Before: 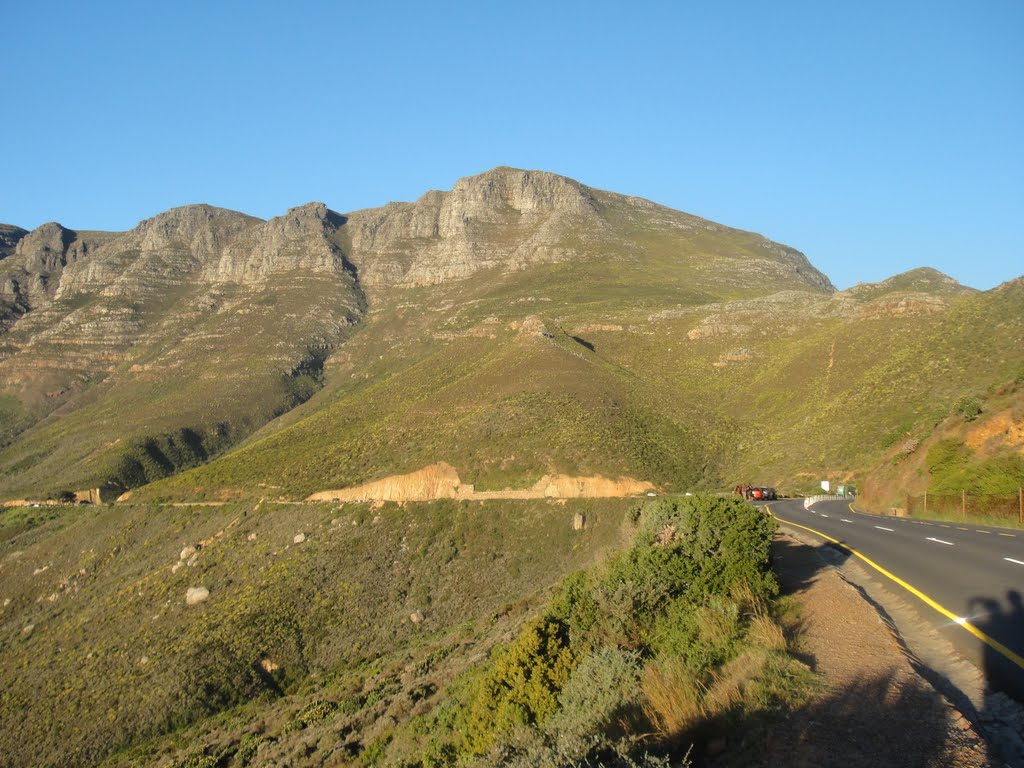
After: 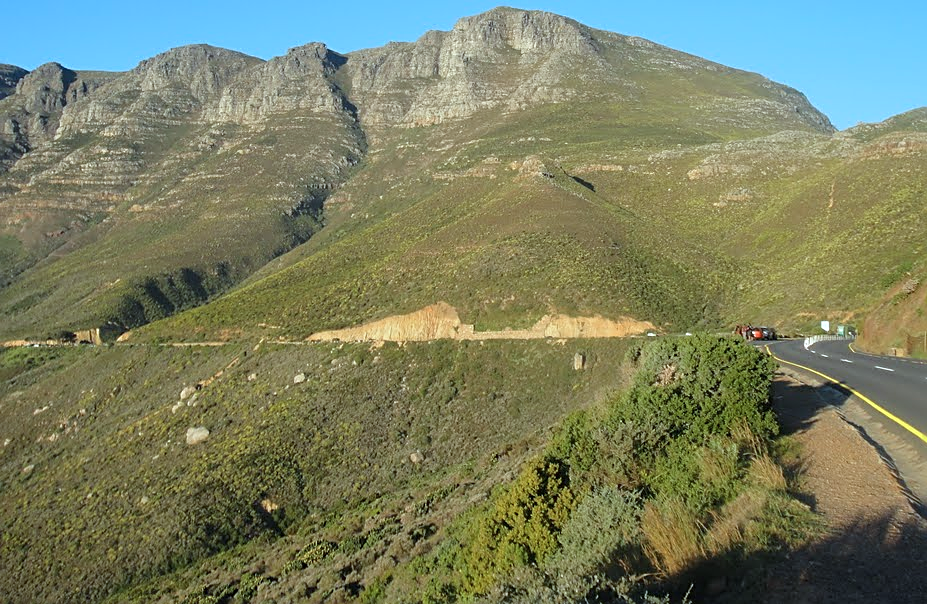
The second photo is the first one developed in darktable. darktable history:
crop: top 20.916%, right 9.437%, bottom 0.316%
sharpen: on, module defaults
color calibration: illuminant F (fluorescent), F source F9 (Cool White Deluxe 4150 K) – high CRI, x 0.374, y 0.373, temperature 4158.34 K
